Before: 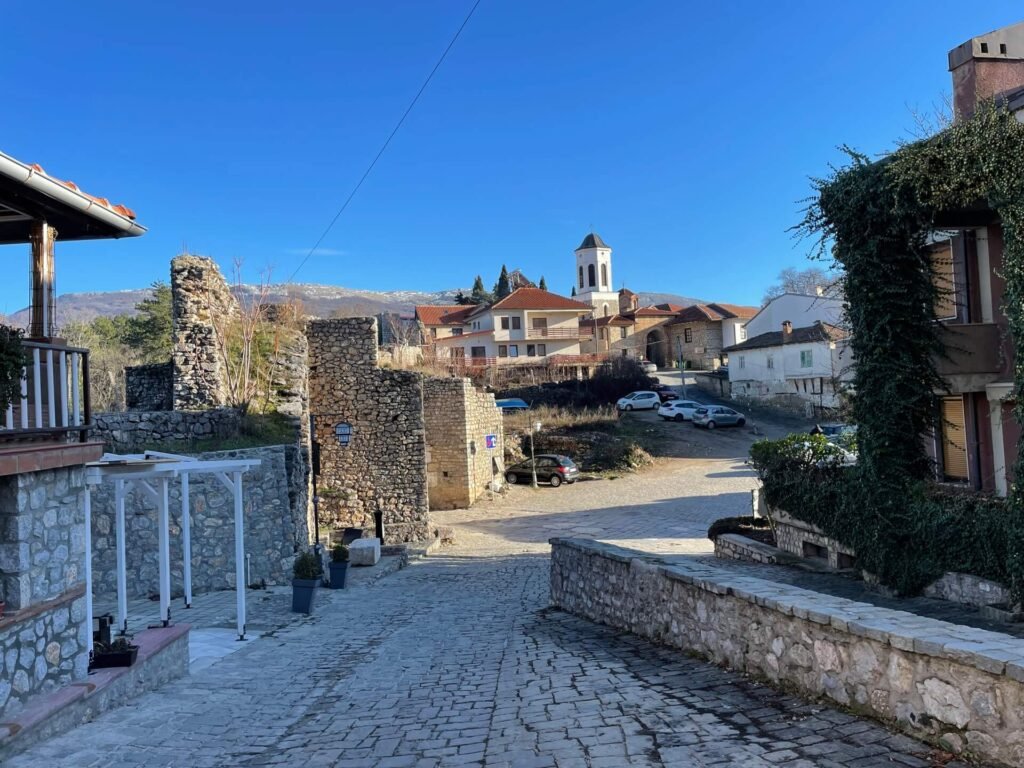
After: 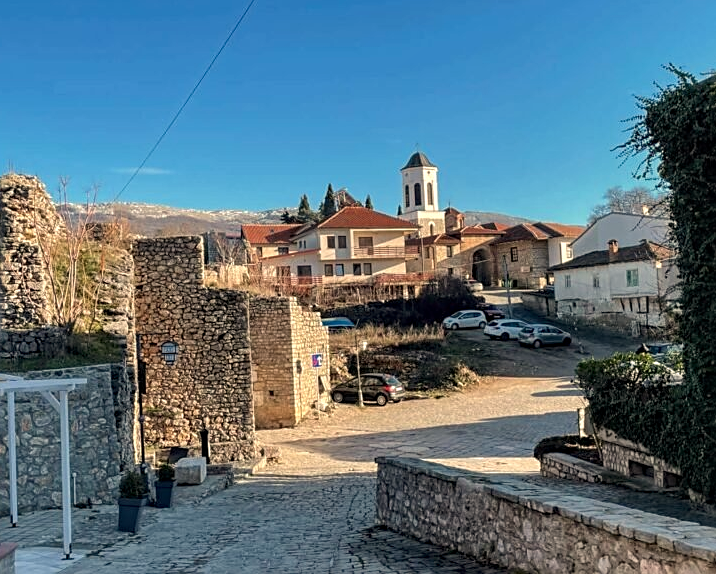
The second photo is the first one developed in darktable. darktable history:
white balance: red 1.123, blue 0.83
local contrast: on, module defaults
crop and rotate: left 17.046%, top 10.659%, right 12.989%, bottom 14.553%
color correction: highlights a* -0.137, highlights b* -5.91, shadows a* -0.137, shadows b* -0.137
sharpen: on, module defaults
